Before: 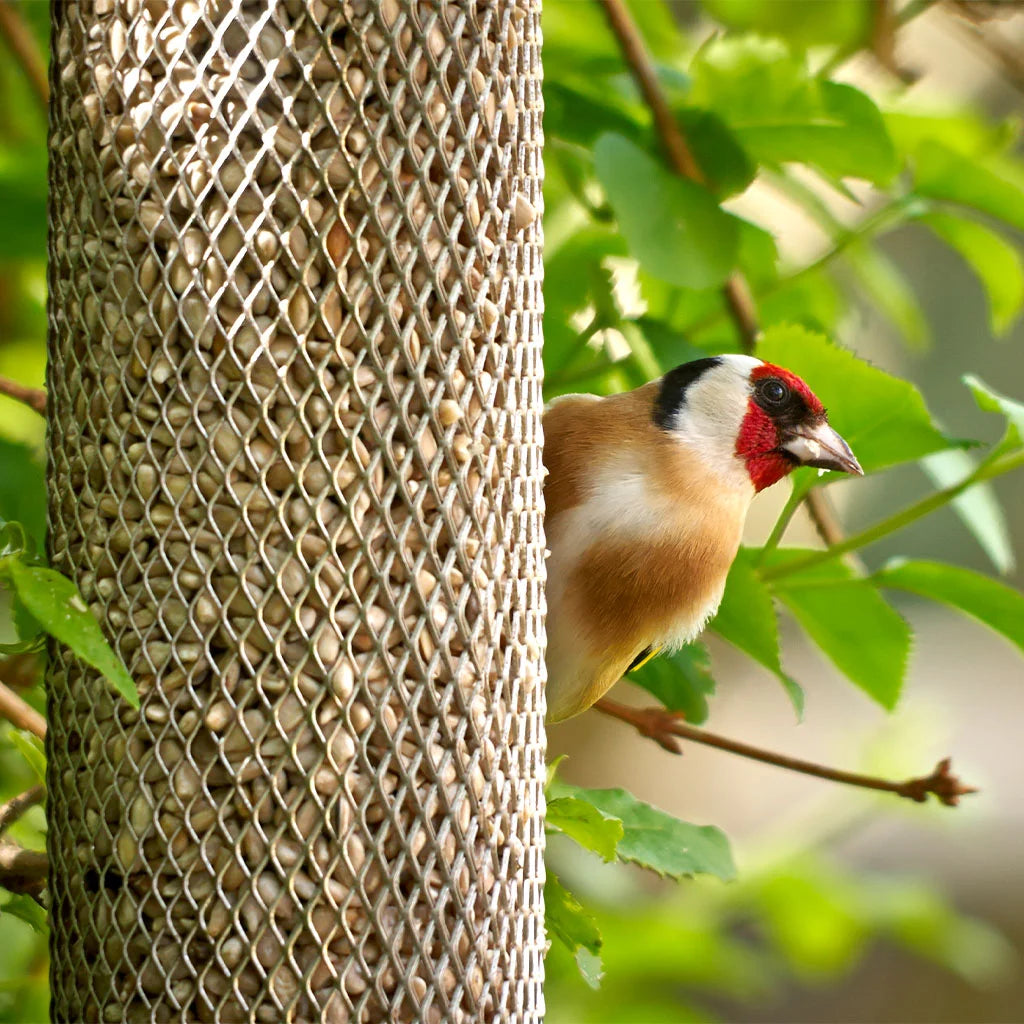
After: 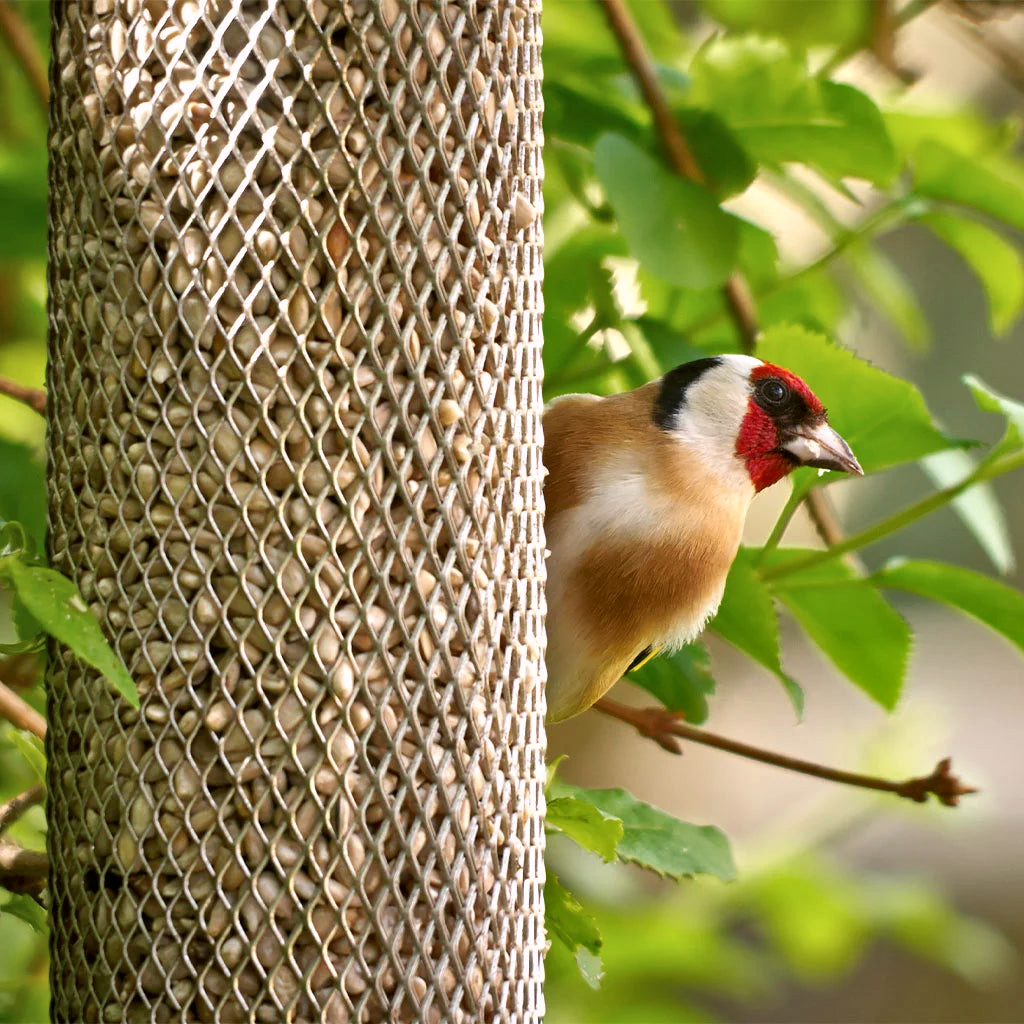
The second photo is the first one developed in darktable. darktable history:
color correction: highlights a* 2.99, highlights b* -0.922, shadows a* -0.099, shadows b* 2.44, saturation 0.981
shadows and highlights: low approximation 0.01, soften with gaussian
contrast brightness saturation: saturation -0.053
